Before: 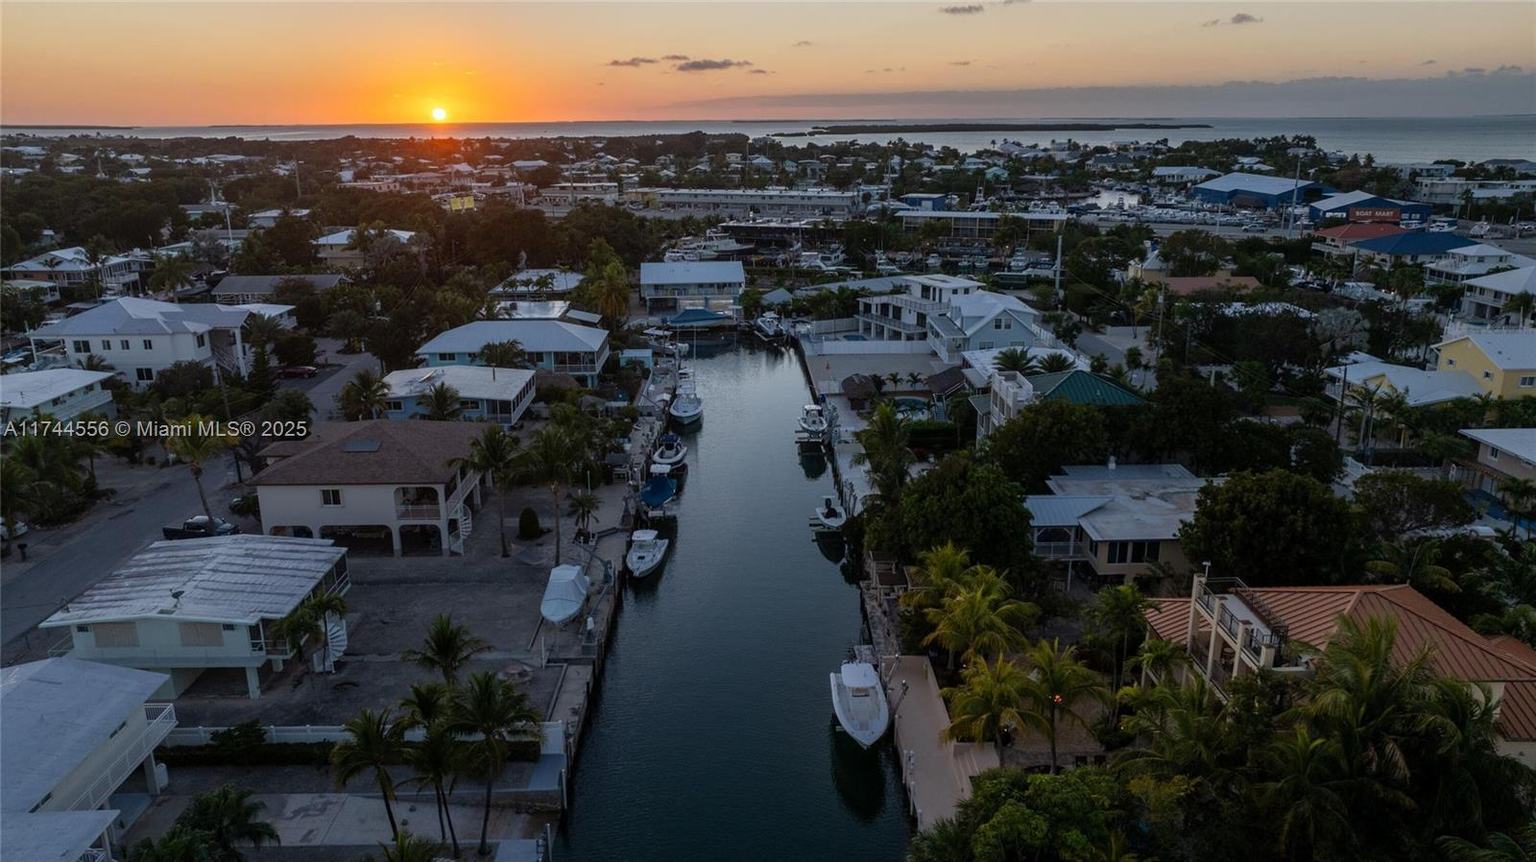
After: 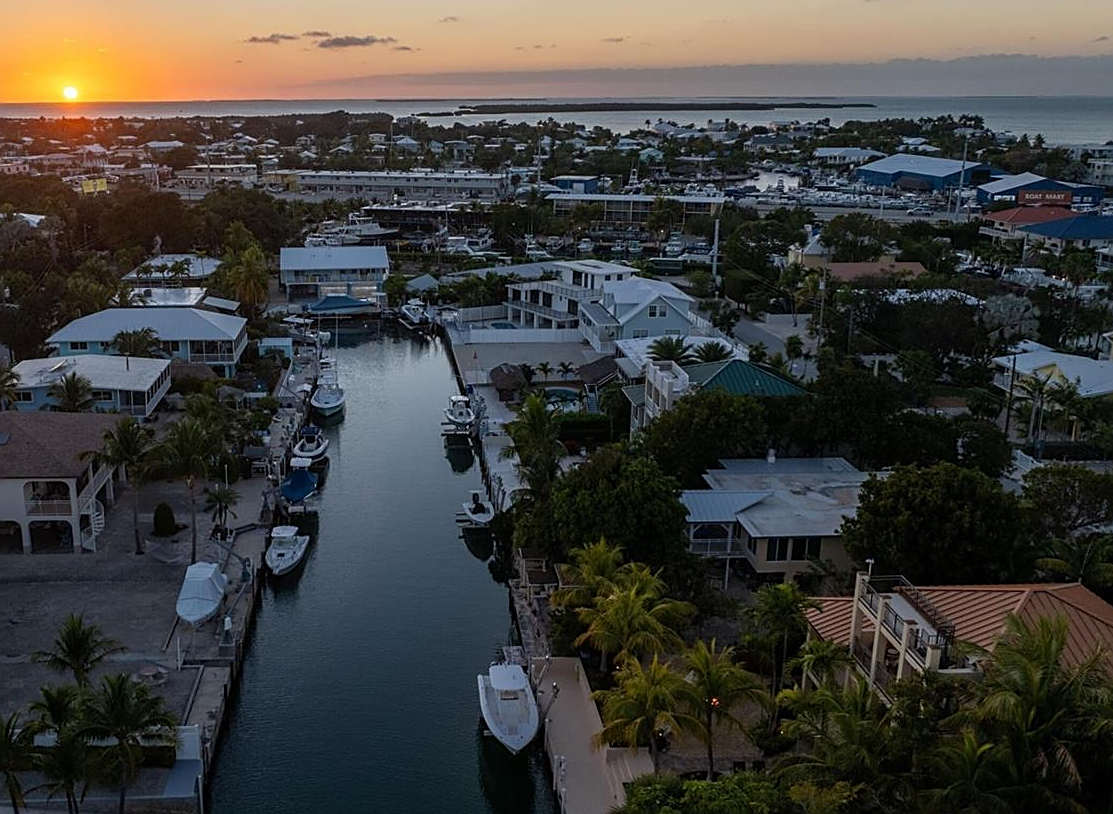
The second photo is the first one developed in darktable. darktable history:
sharpen: on, module defaults
crop and rotate: left 24.188%, top 2.996%, right 6.224%, bottom 6.349%
